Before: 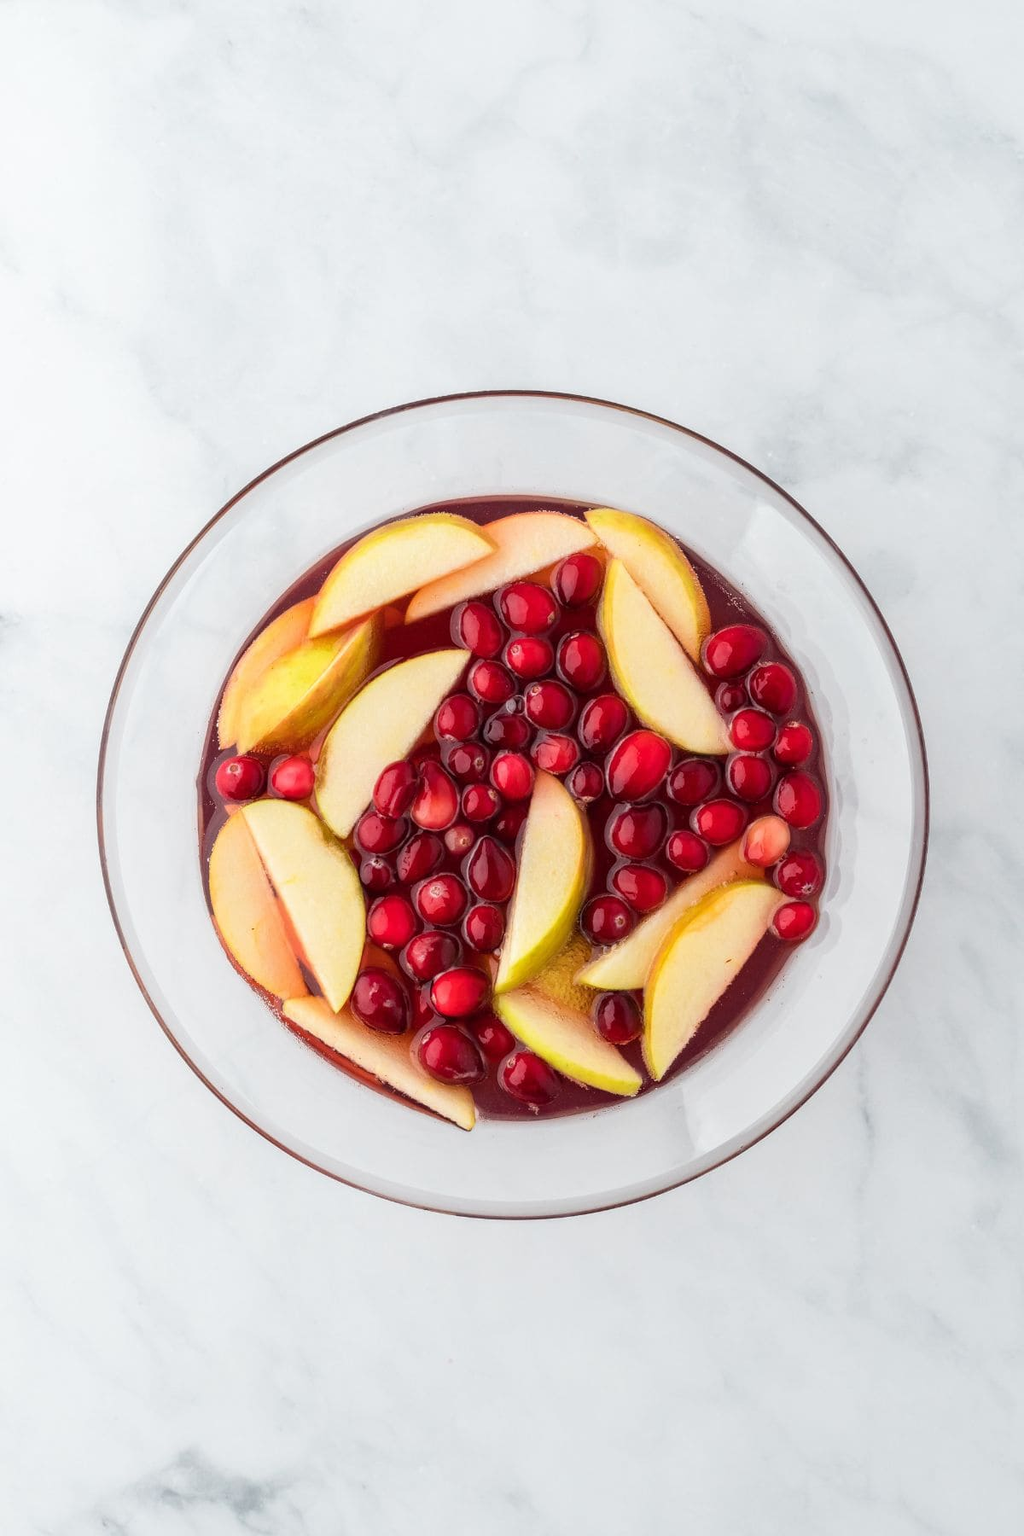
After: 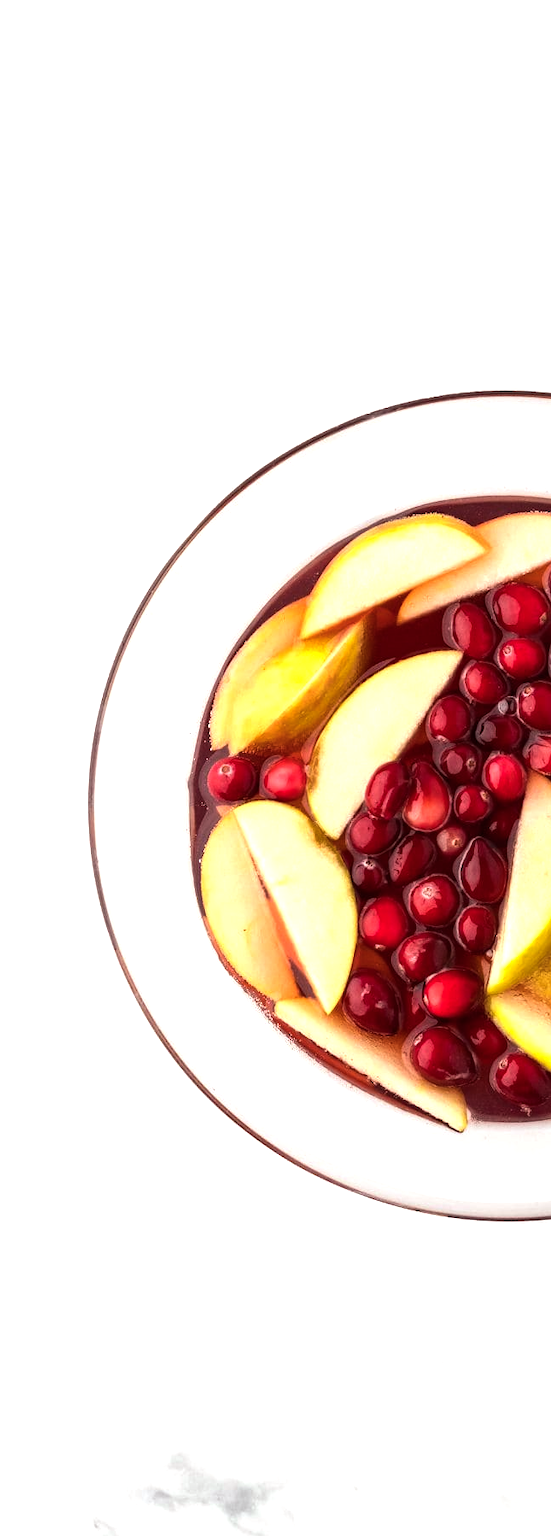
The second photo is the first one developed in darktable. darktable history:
color balance rgb: power › chroma 1.532%, power › hue 27.29°, perceptual saturation grading › global saturation -0.084%, perceptual brilliance grading › global brilliance 14.684%, perceptual brilliance grading › shadows -35.676%, global vibrance 4.942%, contrast 3.687%
crop: left 0.864%, right 45.267%, bottom 0.088%
